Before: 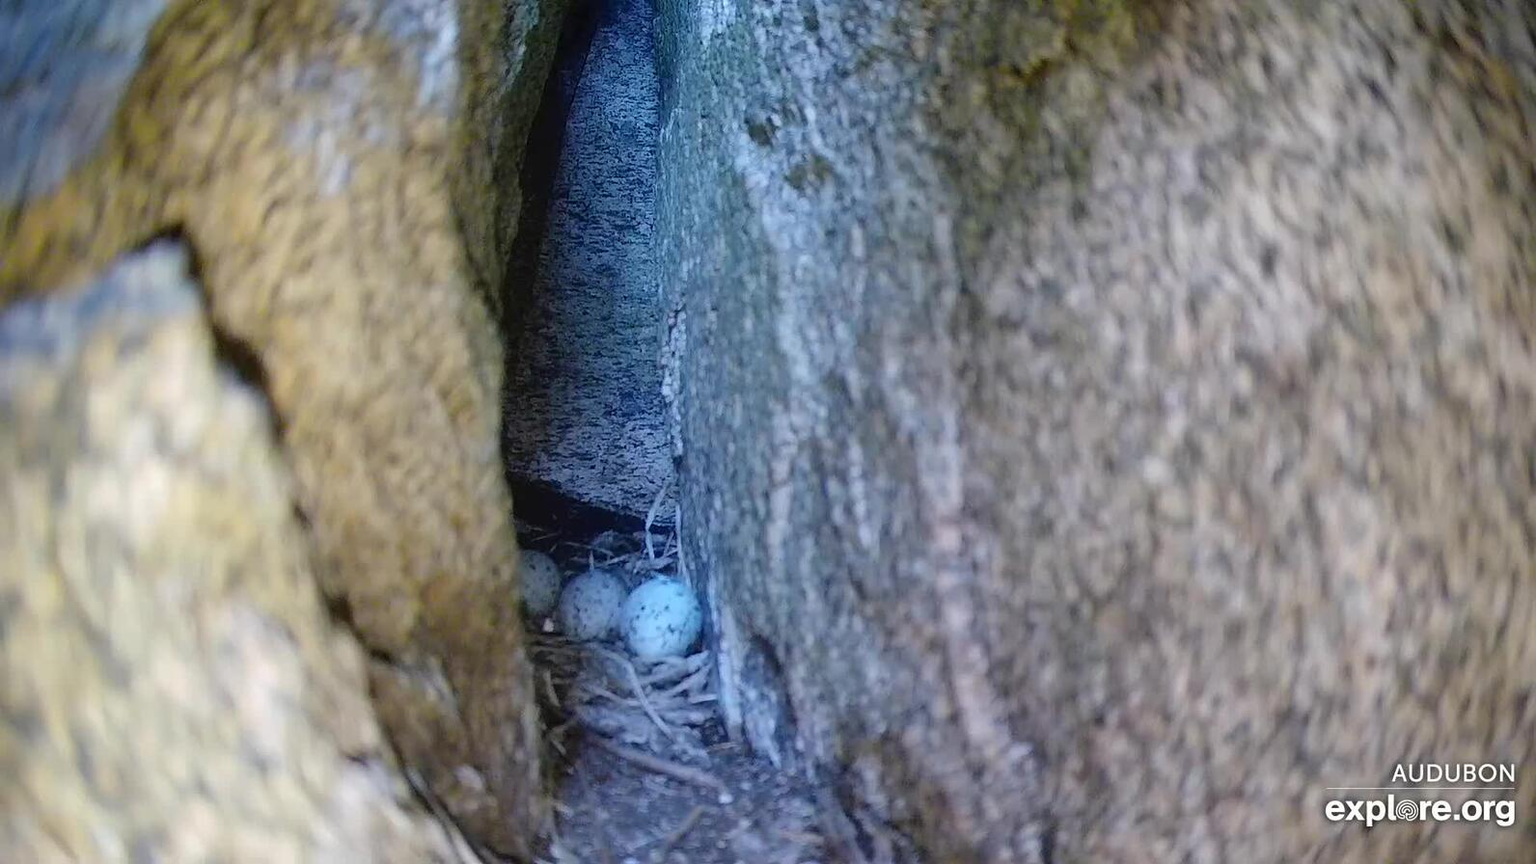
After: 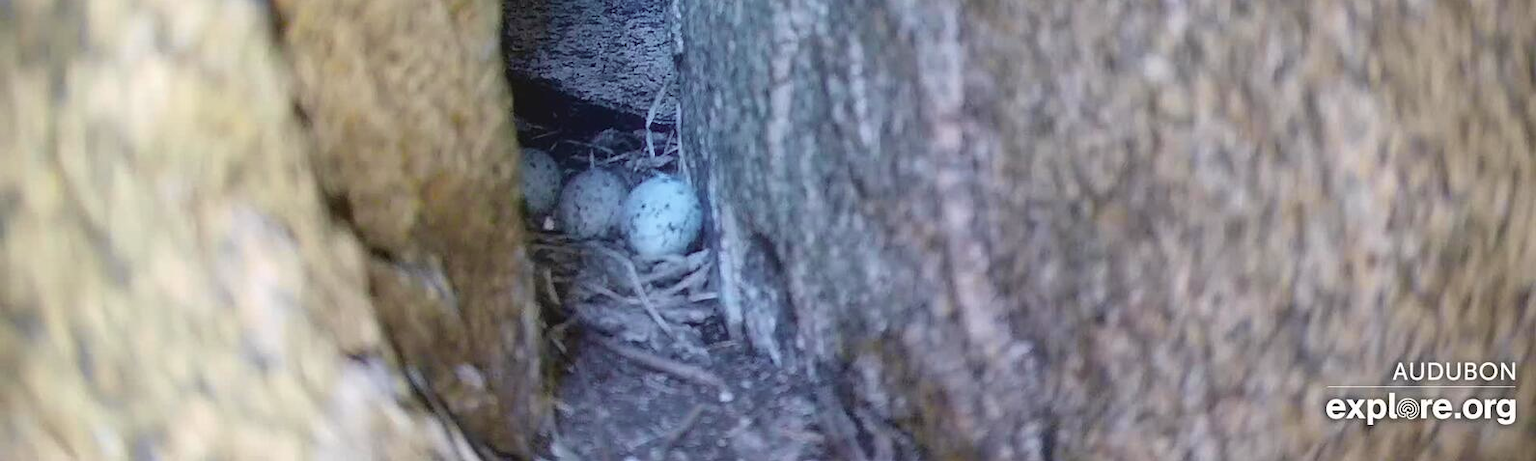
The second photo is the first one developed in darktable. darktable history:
crop and rotate: top 46.574%, right 0.022%
tone curve: curves: ch0 [(0, 0.024) (0.119, 0.146) (0.474, 0.485) (0.718, 0.739) (0.817, 0.839) (1, 0.998)]; ch1 [(0, 0) (0.377, 0.416) (0.439, 0.451) (0.477, 0.477) (0.501, 0.503) (0.538, 0.544) (0.58, 0.602) (0.664, 0.676) (0.783, 0.804) (1, 1)]; ch2 [(0, 0) (0.38, 0.405) (0.463, 0.456) (0.498, 0.497) (0.524, 0.535) (0.578, 0.576) (0.648, 0.665) (1, 1)], color space Lab, independent channels, preserve colors none
